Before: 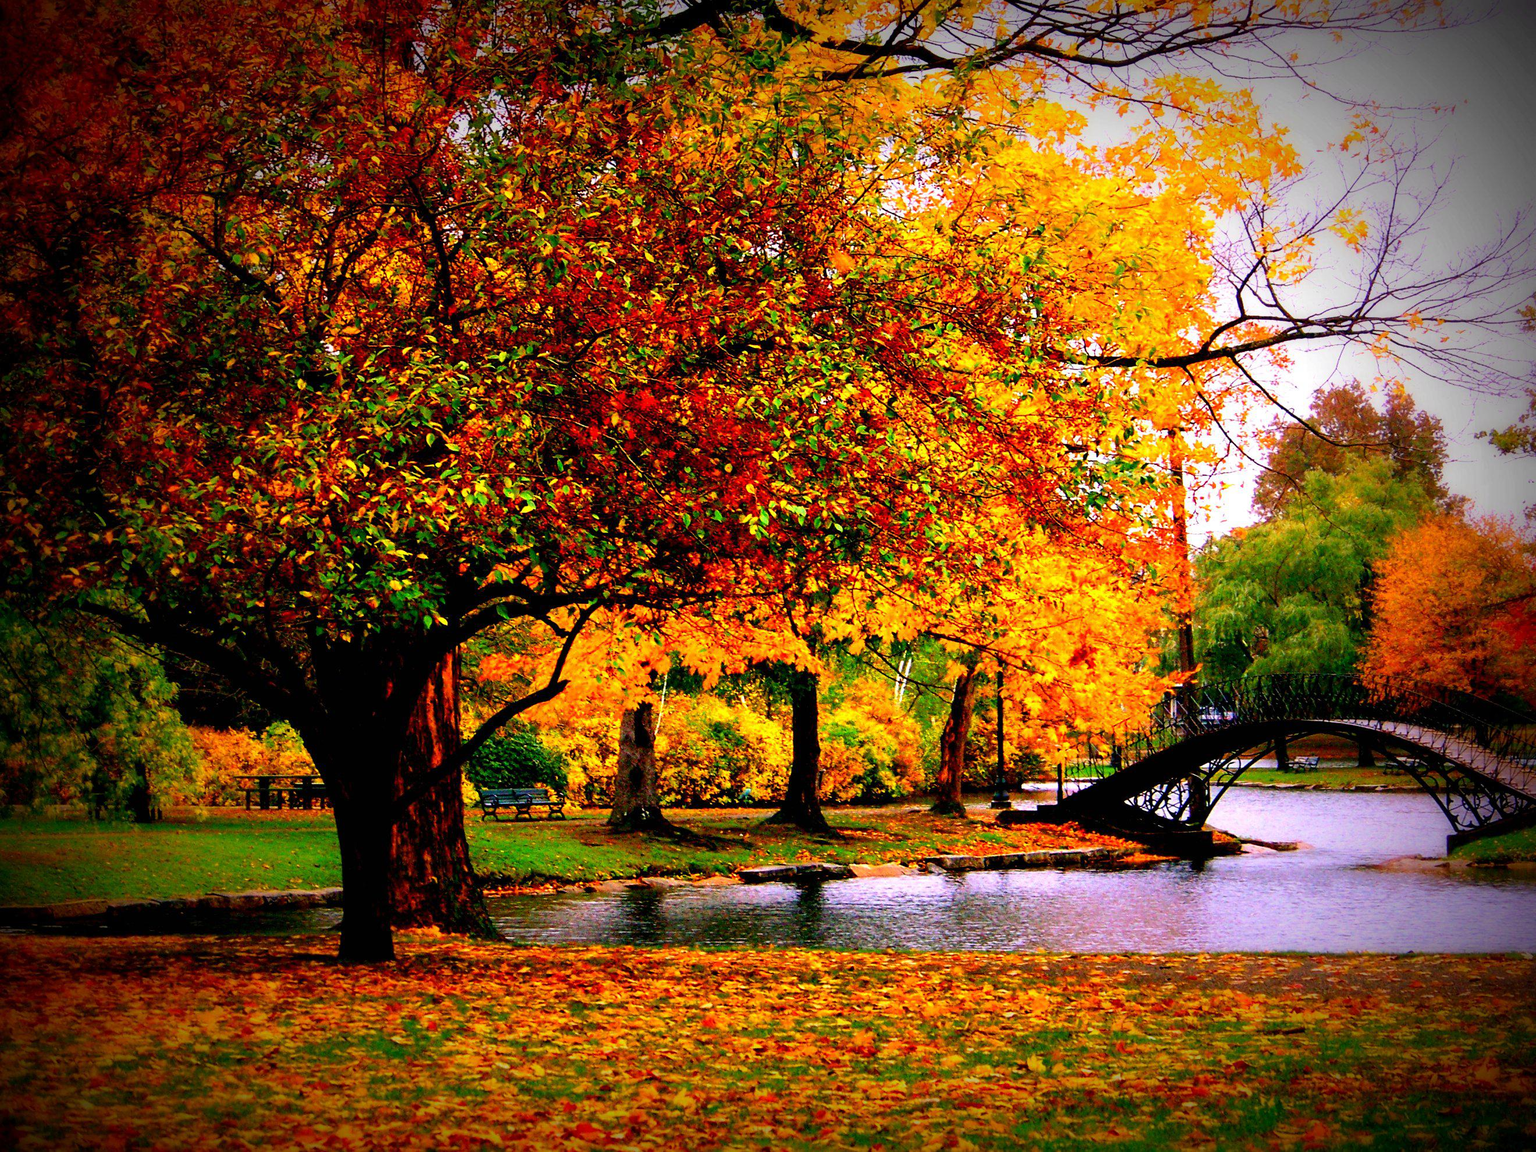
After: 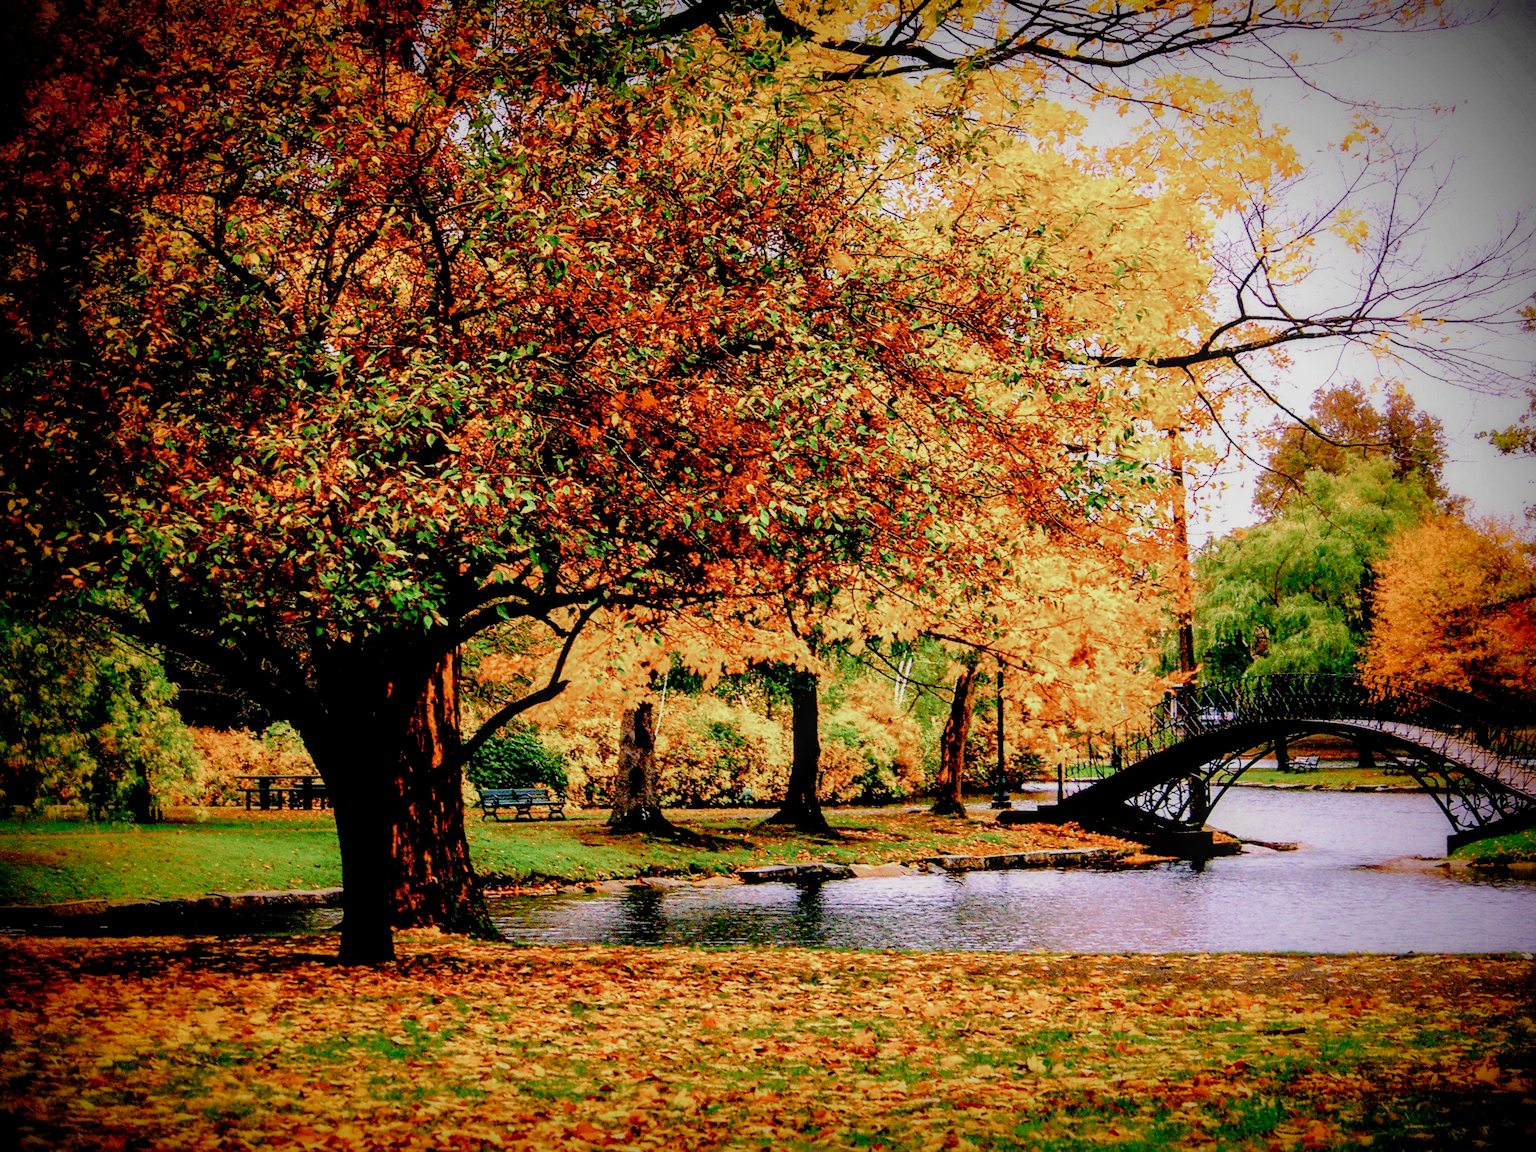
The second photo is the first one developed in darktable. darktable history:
local contrast: highlights 63%, detail 143%, midtone range 0.431
filmic rgb: black relative exposure -7.65 EV, white relative exposure 4.56 EV, threshold 3 EV, hardness 3.61, contrast 1.053, add noise in highlights 0.001, preserve chrominance no, color science v3 (2019), use custom middle-gray values true, contrast in highlights soft, enable highlight reconstruction true
tone curve: curves: ch0 [(0, 0) (0.004, 0.008) (0.077, 0.156) (0.169, 0.29) (0.774, 0.774) (1, 1)], preserve colors none
